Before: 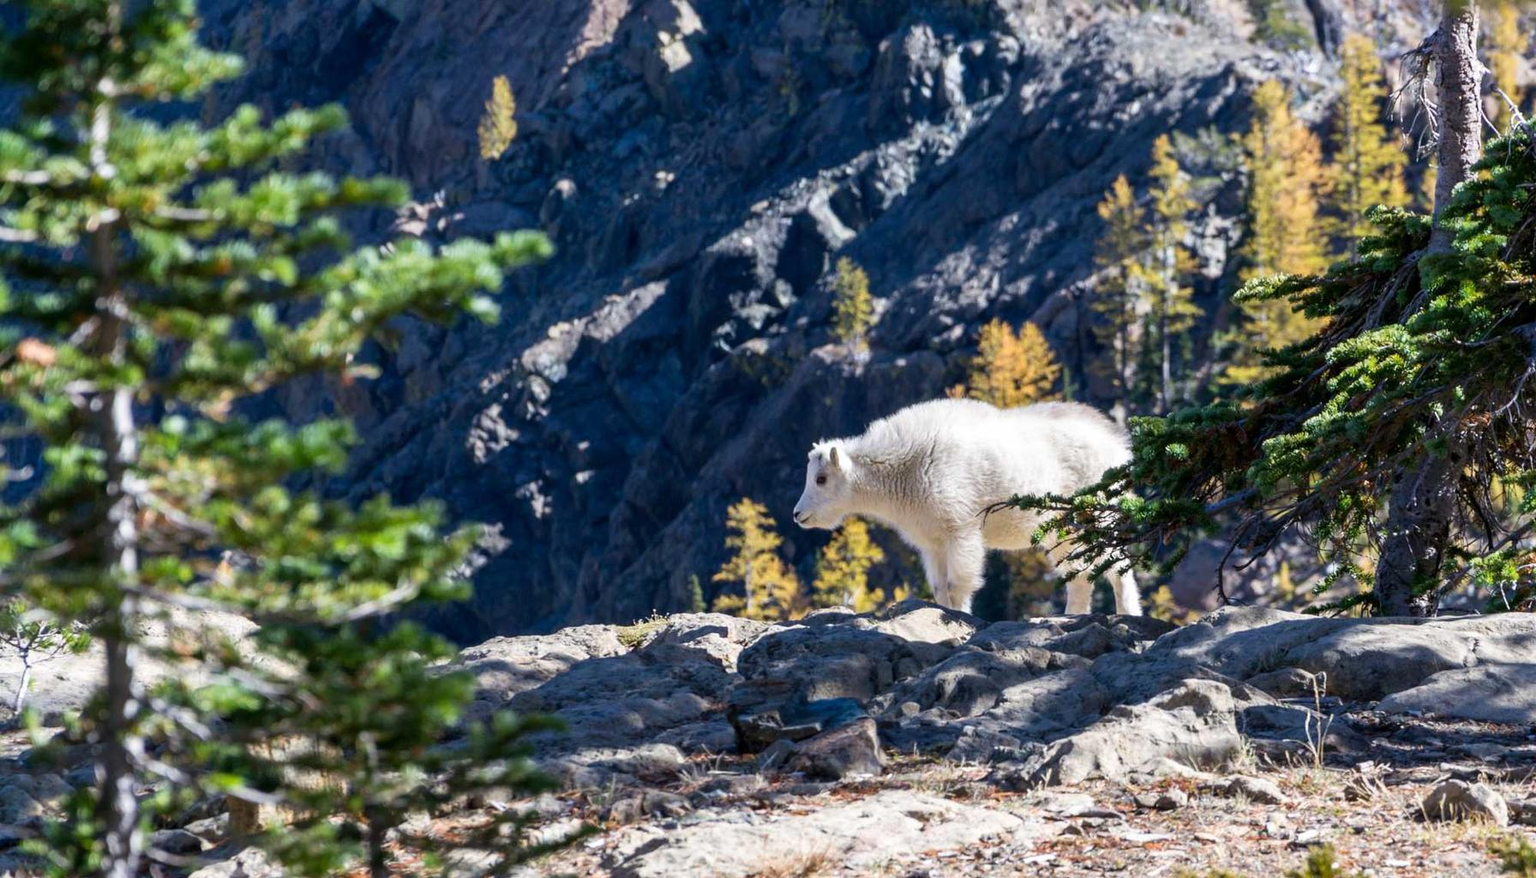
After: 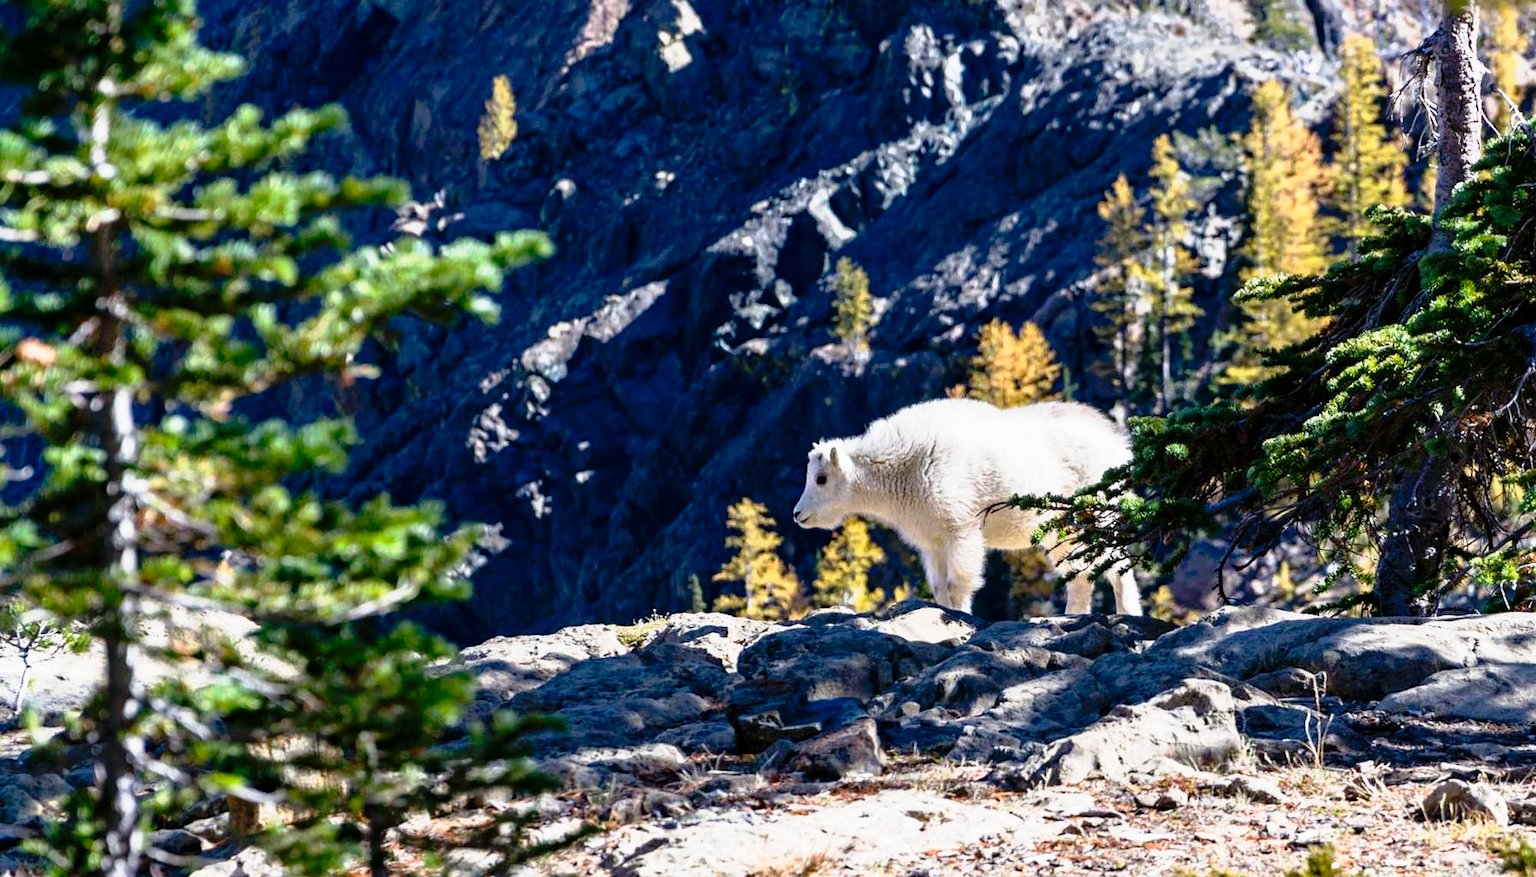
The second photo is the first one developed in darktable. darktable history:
shadows and highlights: shadows 1.2, highlights 39.85
tone curve: curves: ch0 [(0, 0) (0.105, 0.044) (0.195, 0.128) (0.283, 0.283) (0.384, 0.404) (0.485, 0.531) (0.638, 0.681) (0.795, 0.879) (1, 0.977)]; ch1 [(0, 0) (0.161, 0.092) (0.35, 0.33) (0.379, 0.401) (0.456, 0.469) (0.498, 0.503) (0.531, 0.537) (0.596, 0.621) (0.635, 0.671) (1, 1)]; ch2 [(0, 0) (0.371, 0.362) (0.437, 0.437) (0.483, 0.484) (0.53, 0.515) (0.56, 0.58) (0.622, 0.606) (1, 1)], preserve colors none
haze removal: compatibility mode true, adaptive false
